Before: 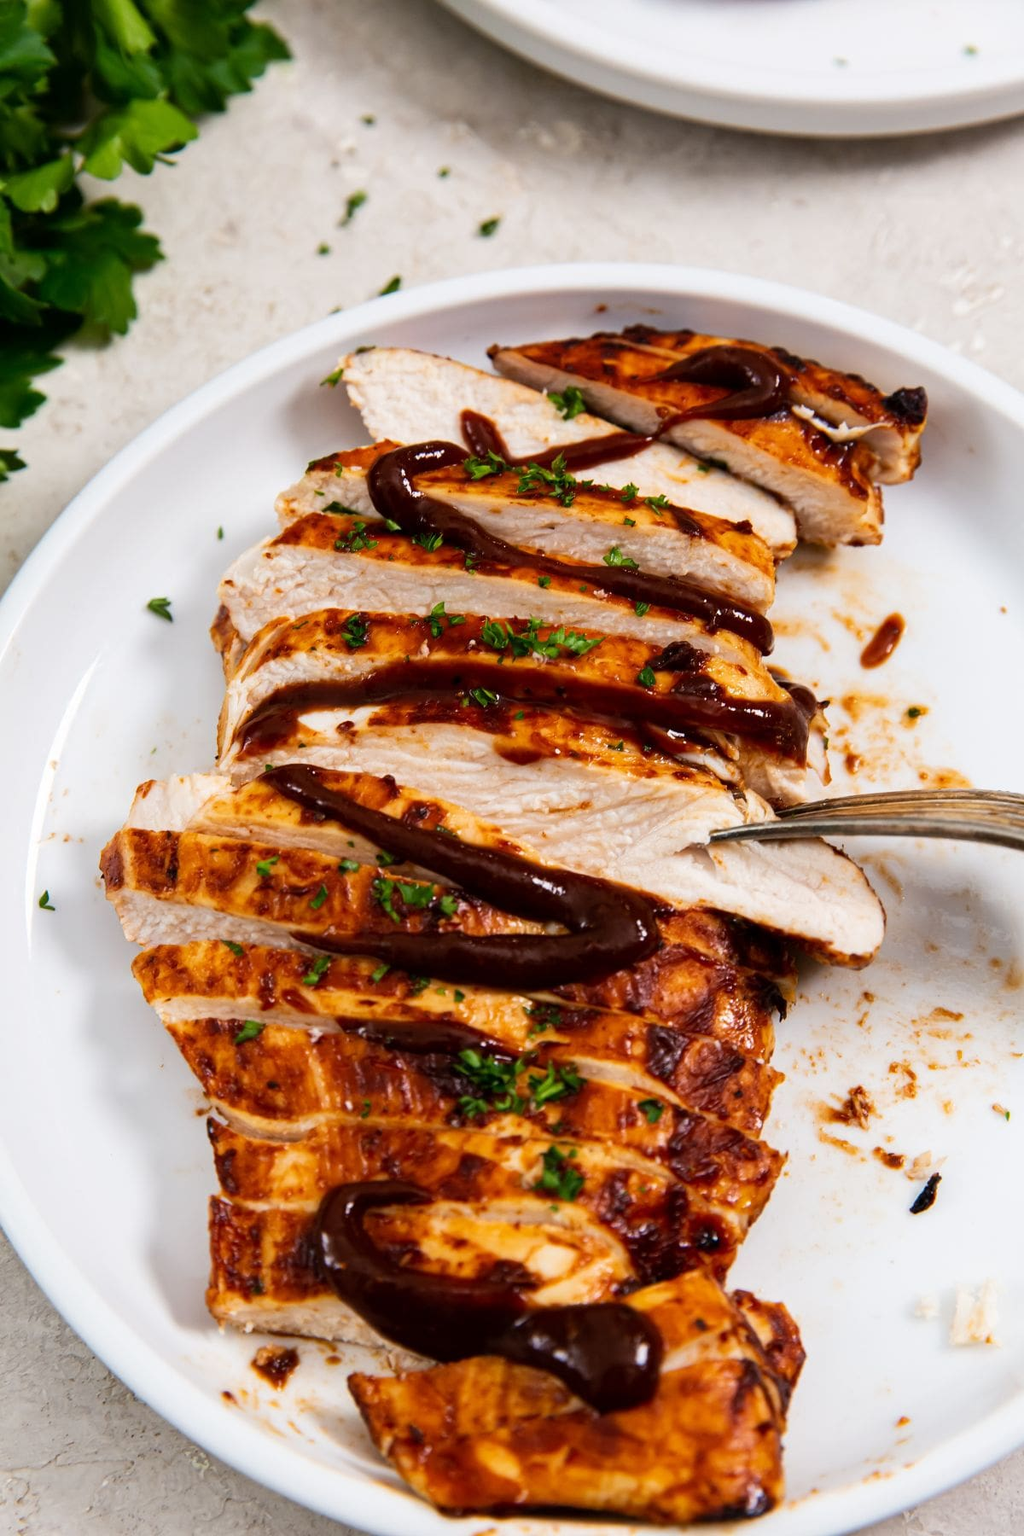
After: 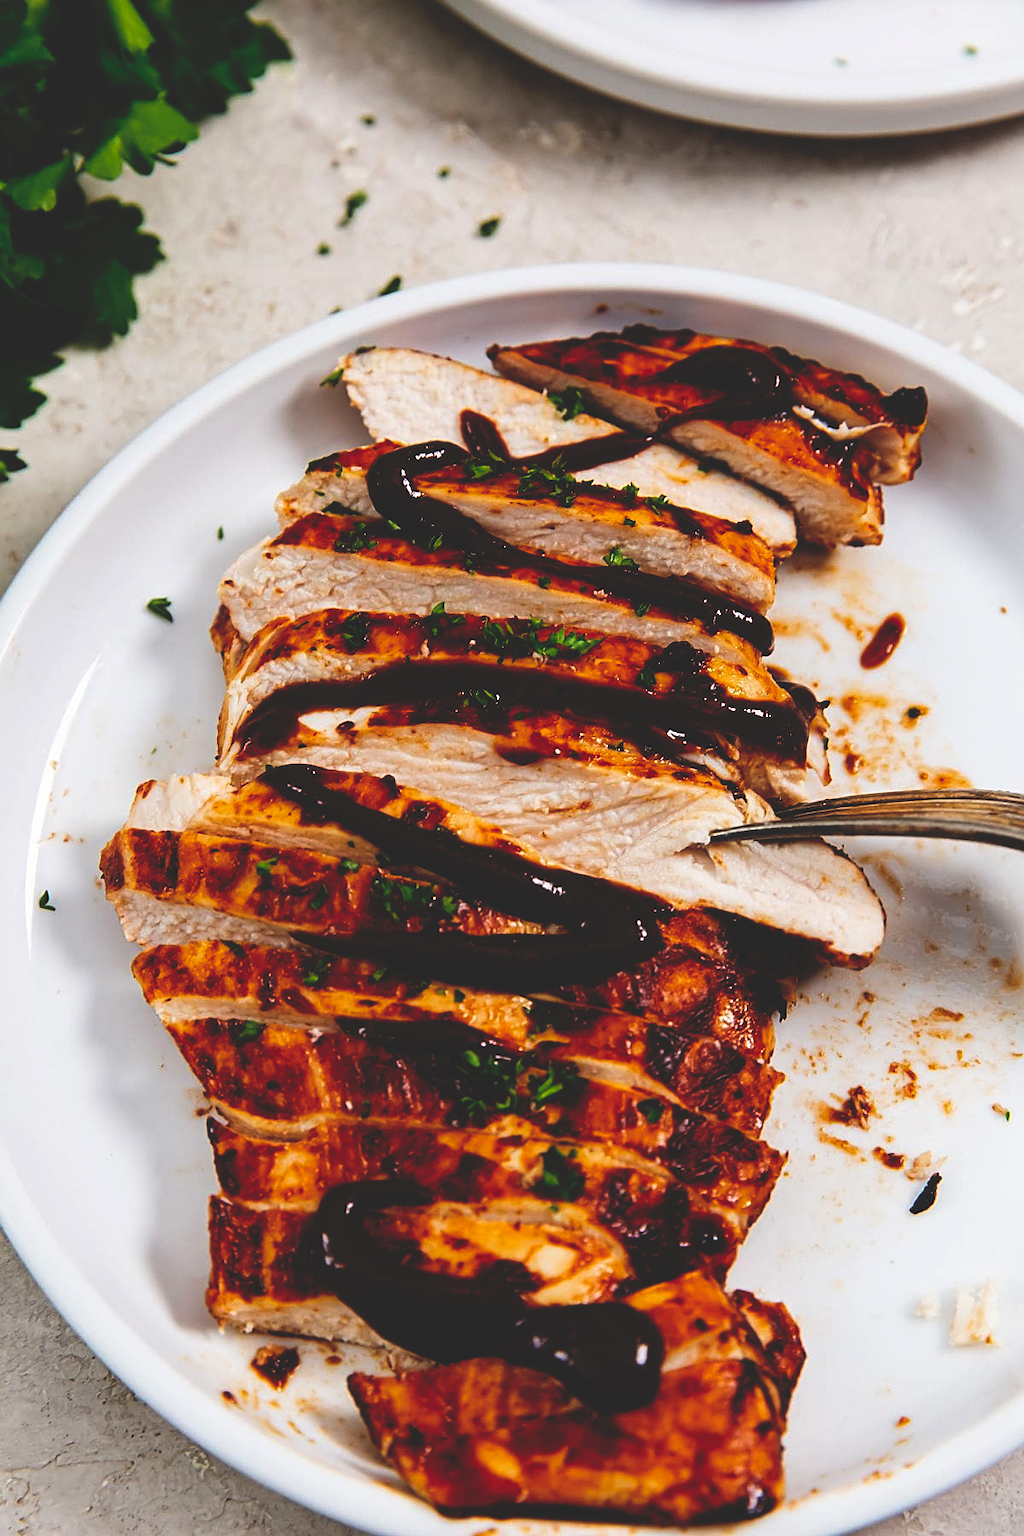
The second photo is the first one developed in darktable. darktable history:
sharpen: on, module defaults
base curve: curves: ch0 [(0, 0.02) (0.083, 0.036) (1, 1)], preserve colors none
